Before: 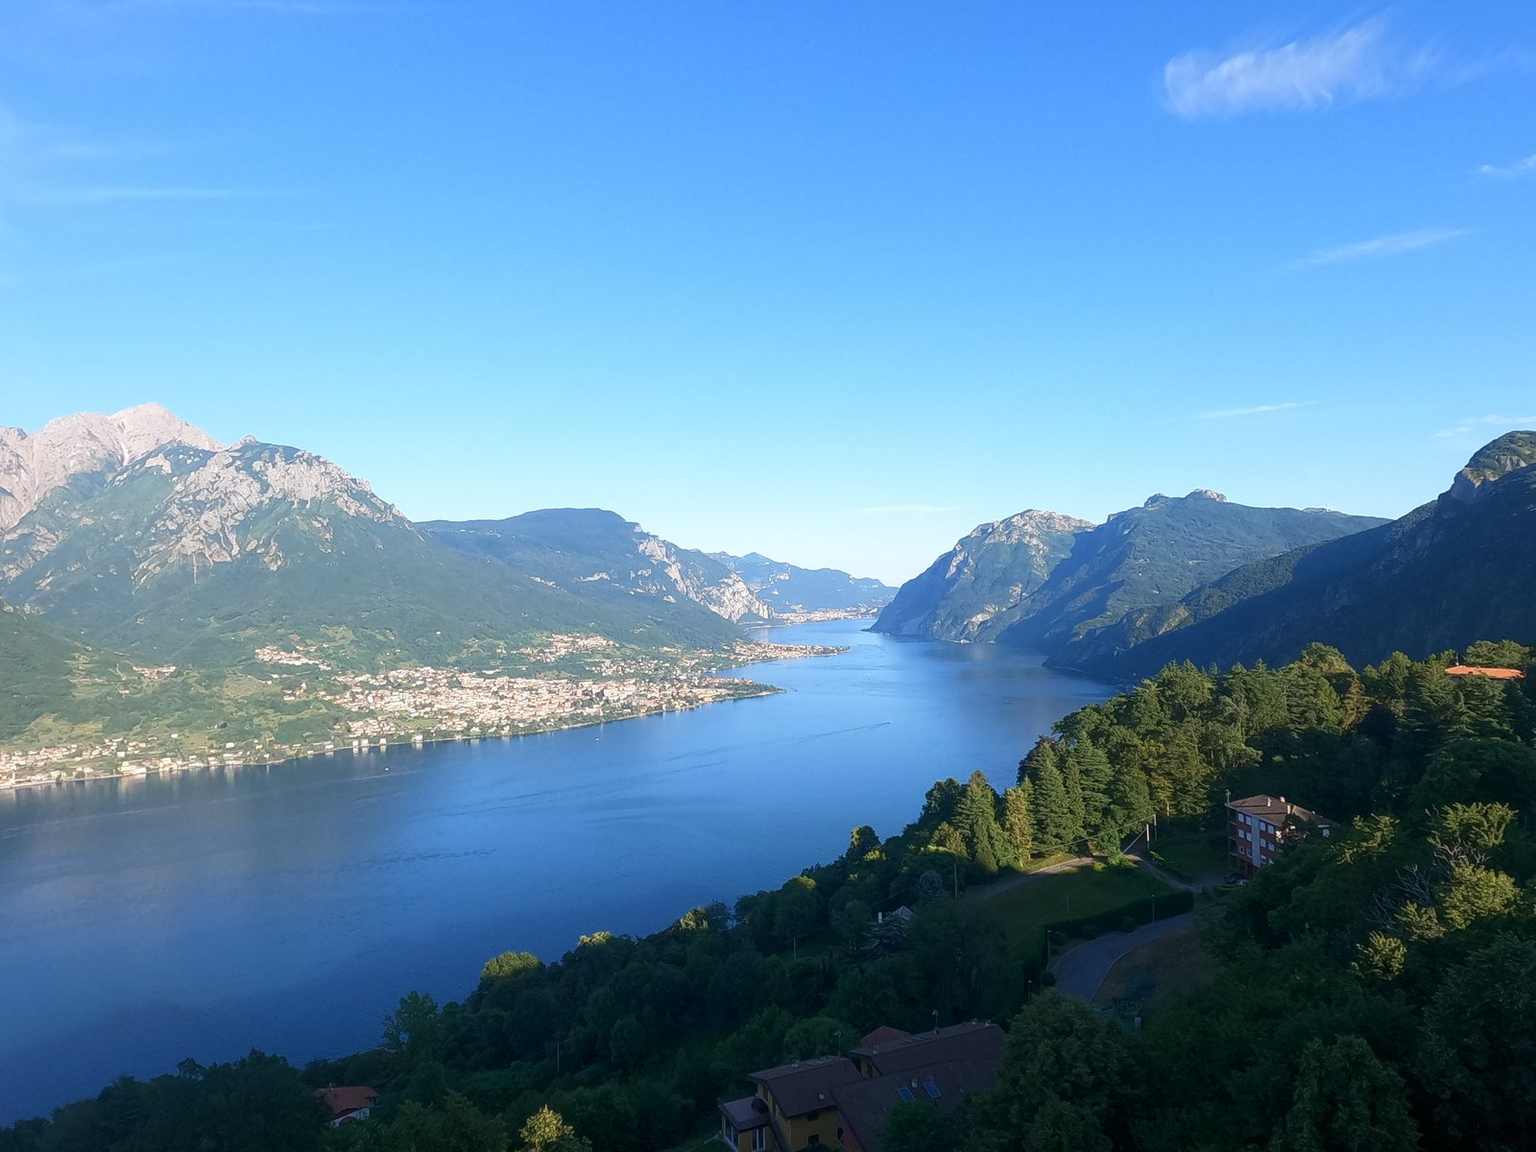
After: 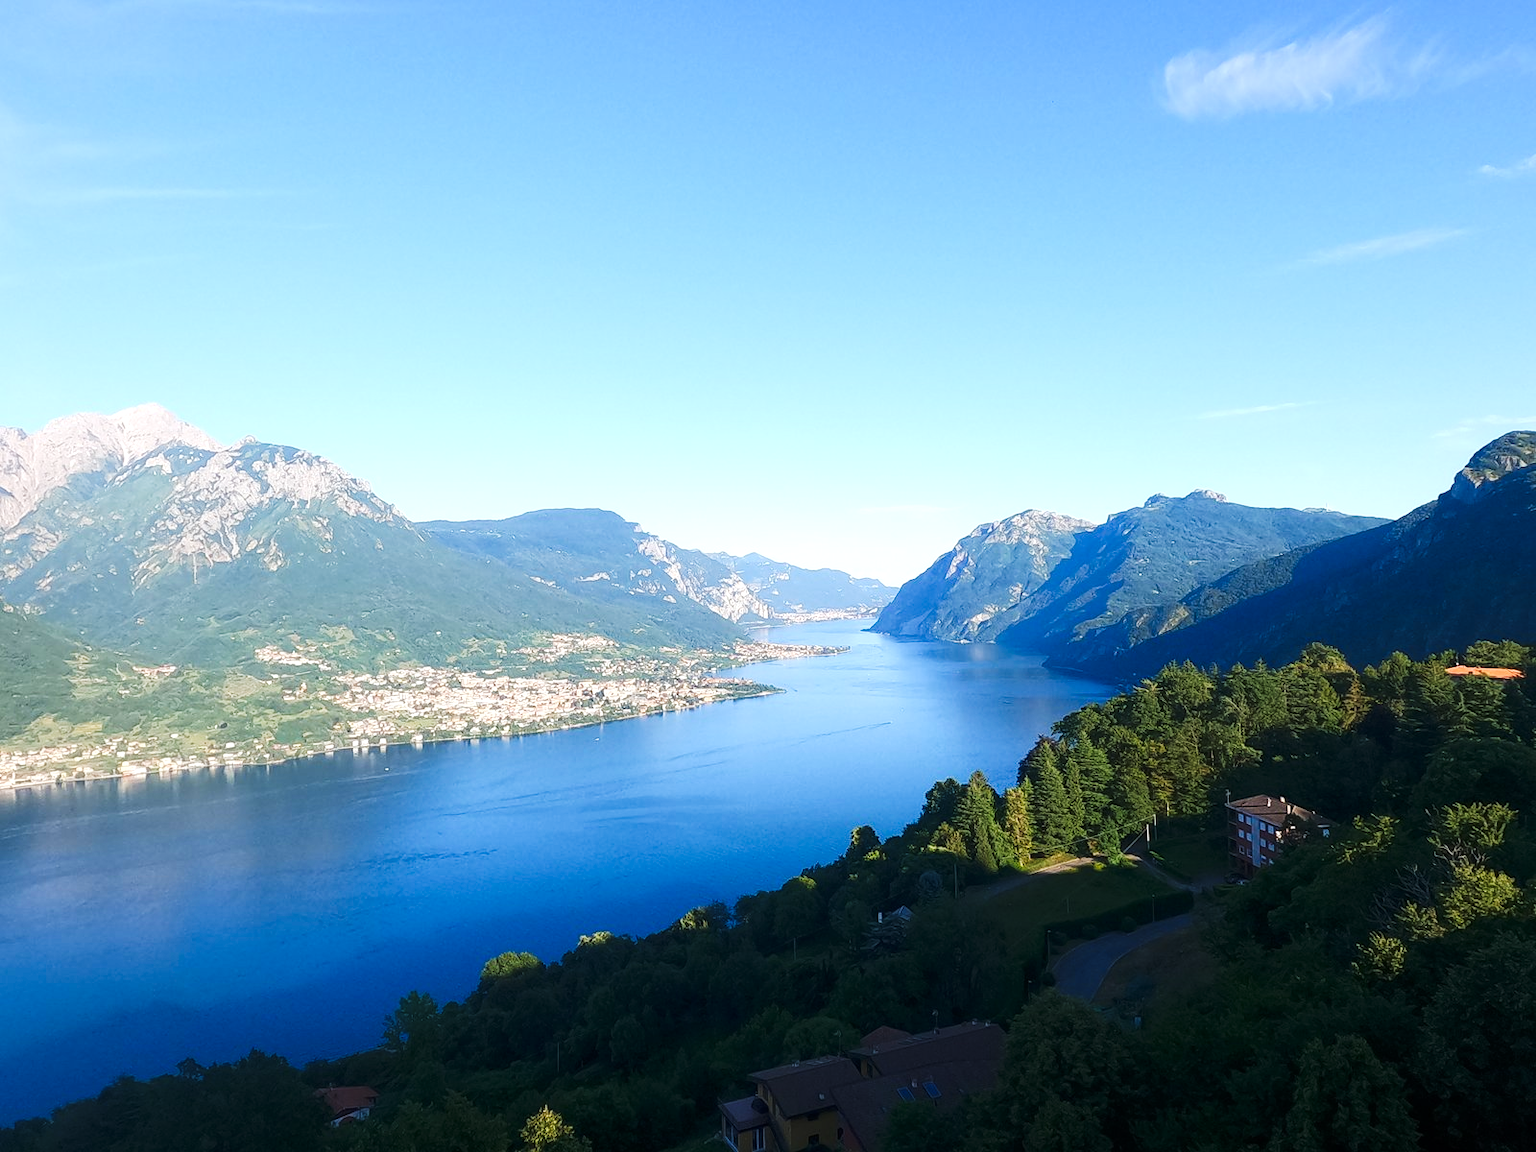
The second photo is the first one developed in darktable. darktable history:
exposure: exposure 0.298 EV, compensate exposure bias true, compensate highlight preservation false
tone curve: curves: ch0 [(0, 0) (0.055, 0.031) (0.282, 0.215) (0.729, 0.785) (1, 1)], preserve colors none
